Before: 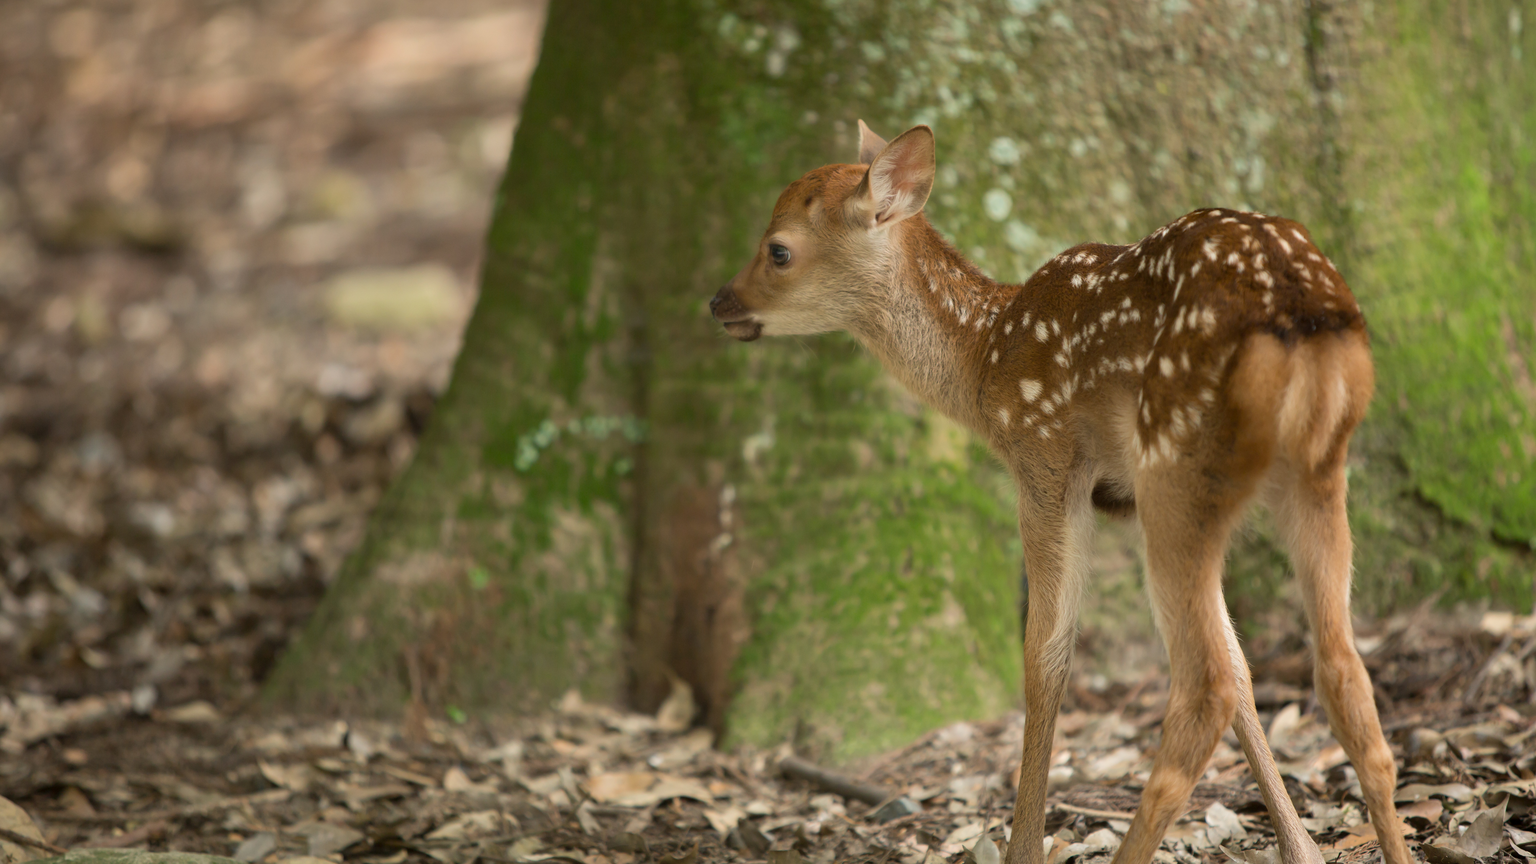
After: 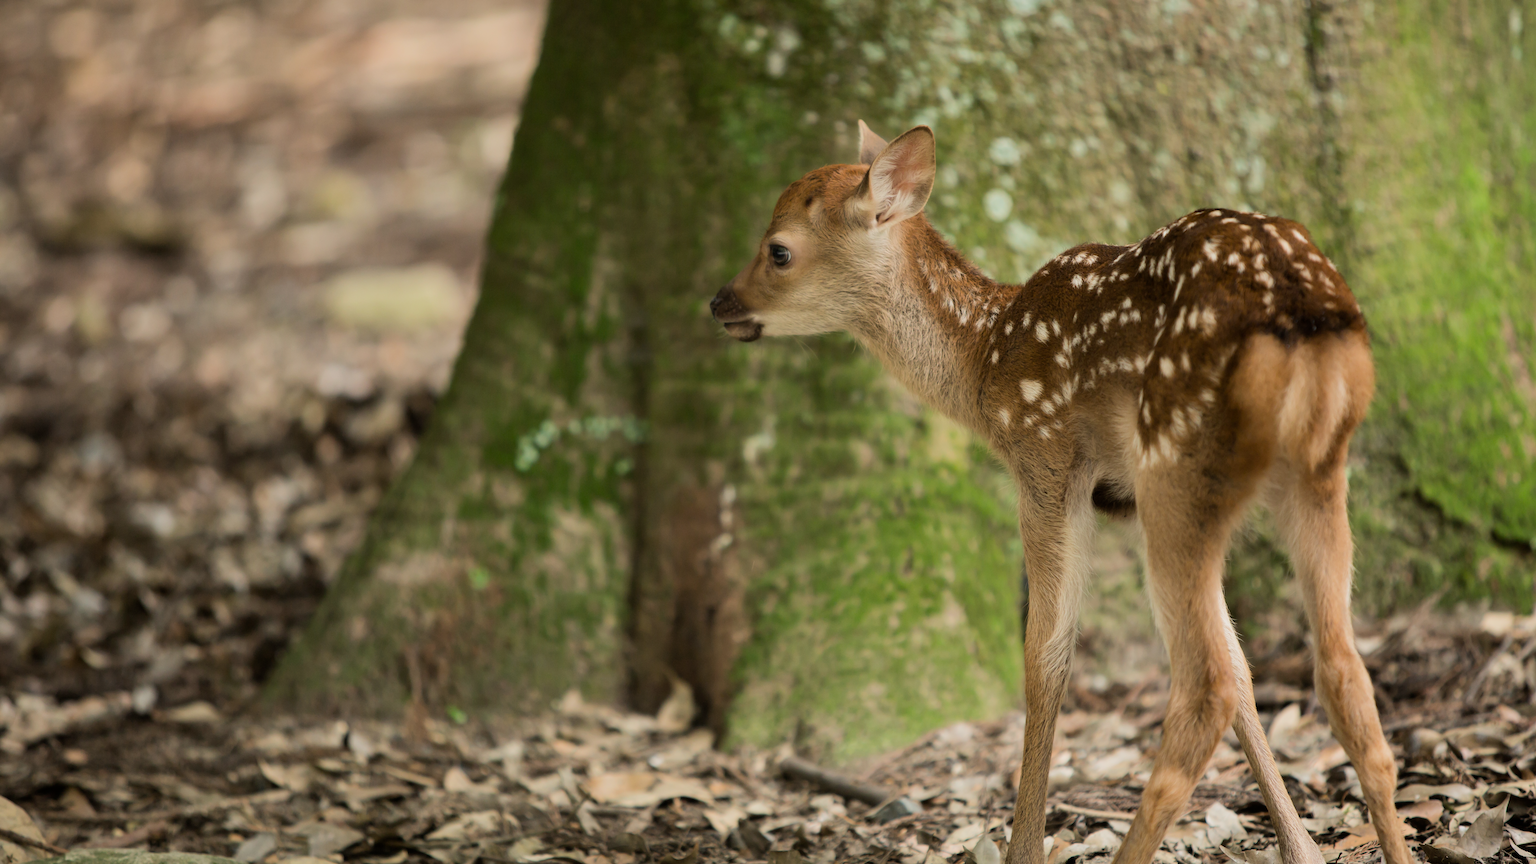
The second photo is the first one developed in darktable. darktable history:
tone equalizer: -8 EV -0.417 EV, -7 EV -0.389 EV, -6 EV -0.333 EV, -5 EV -0.222 EV, -3 EV 0.222 EV, -2 EV 0.333 EV, -1 EV 0.389 EV, +0 EV 0.417 EV, edges refinement/feathering 500, mask exposure compensation -1.57 EV, preserve details no
filmic rgb: white relative exposure 3.85 EV, hardness 4.3
